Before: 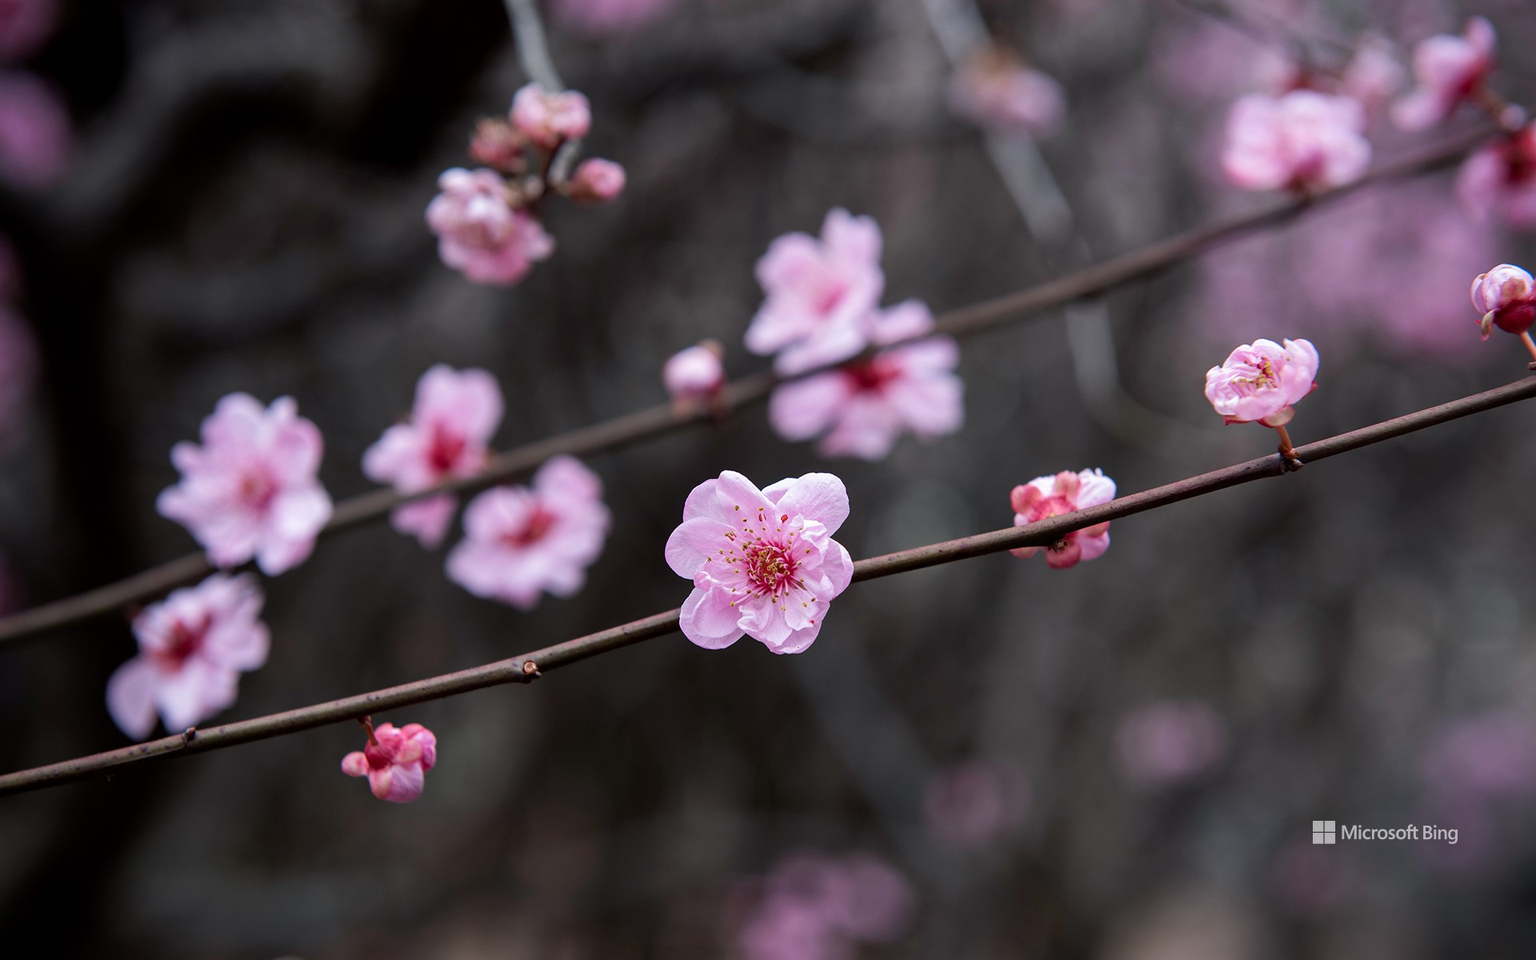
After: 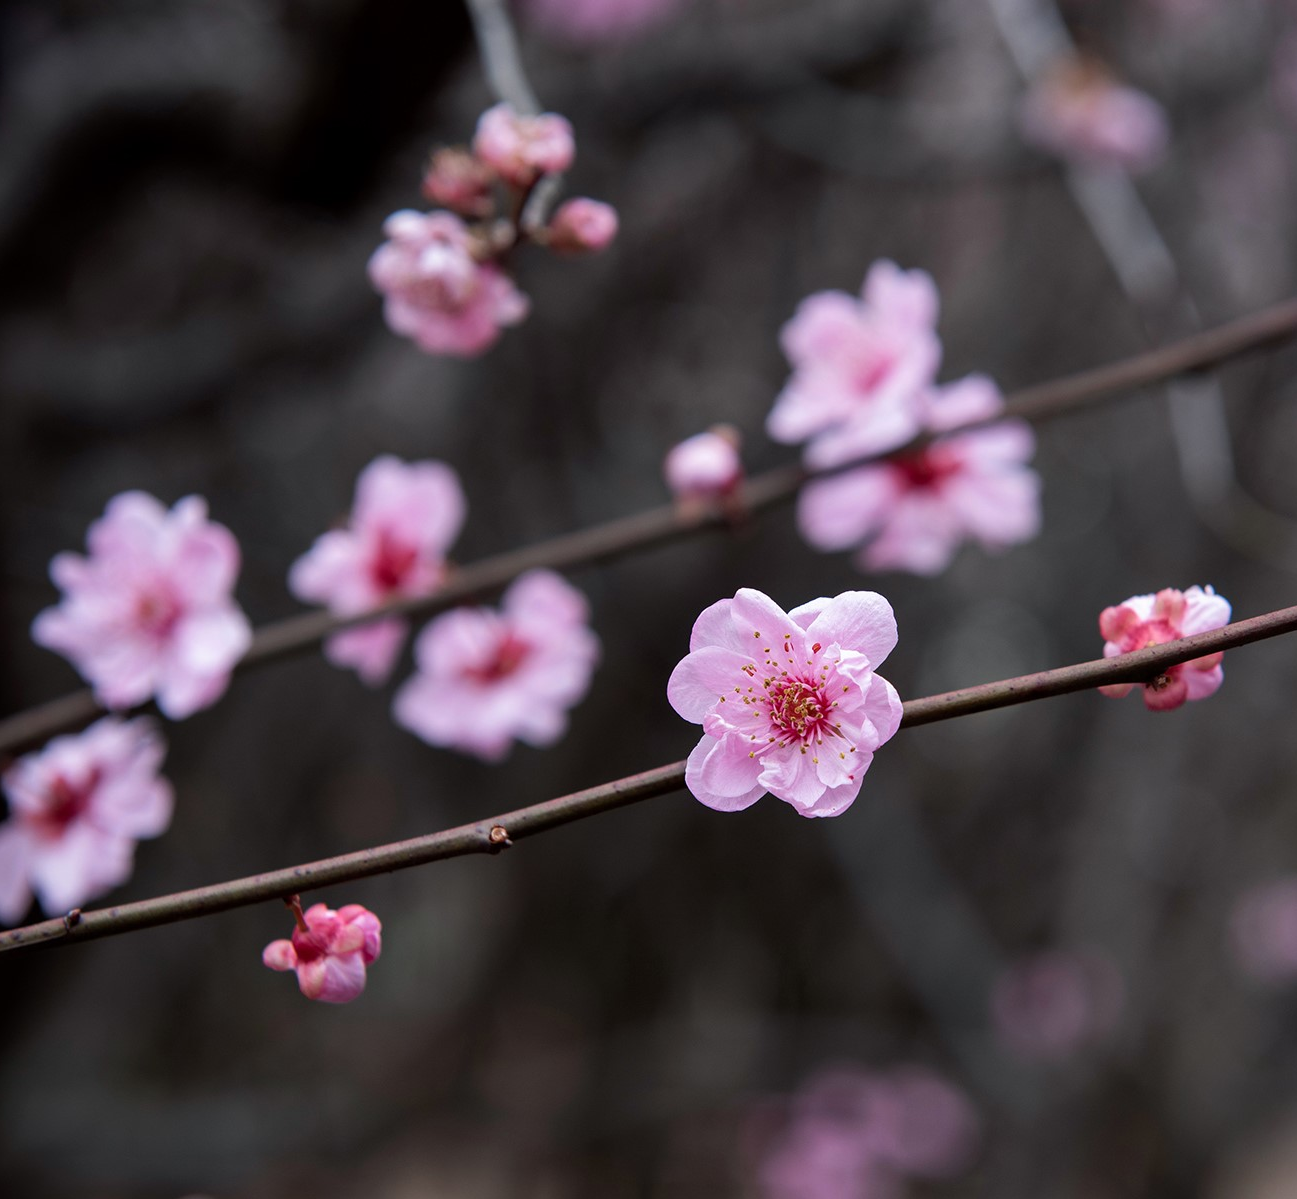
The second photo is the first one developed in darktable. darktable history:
crop and rotate: left 8.558%, right 23.86%
